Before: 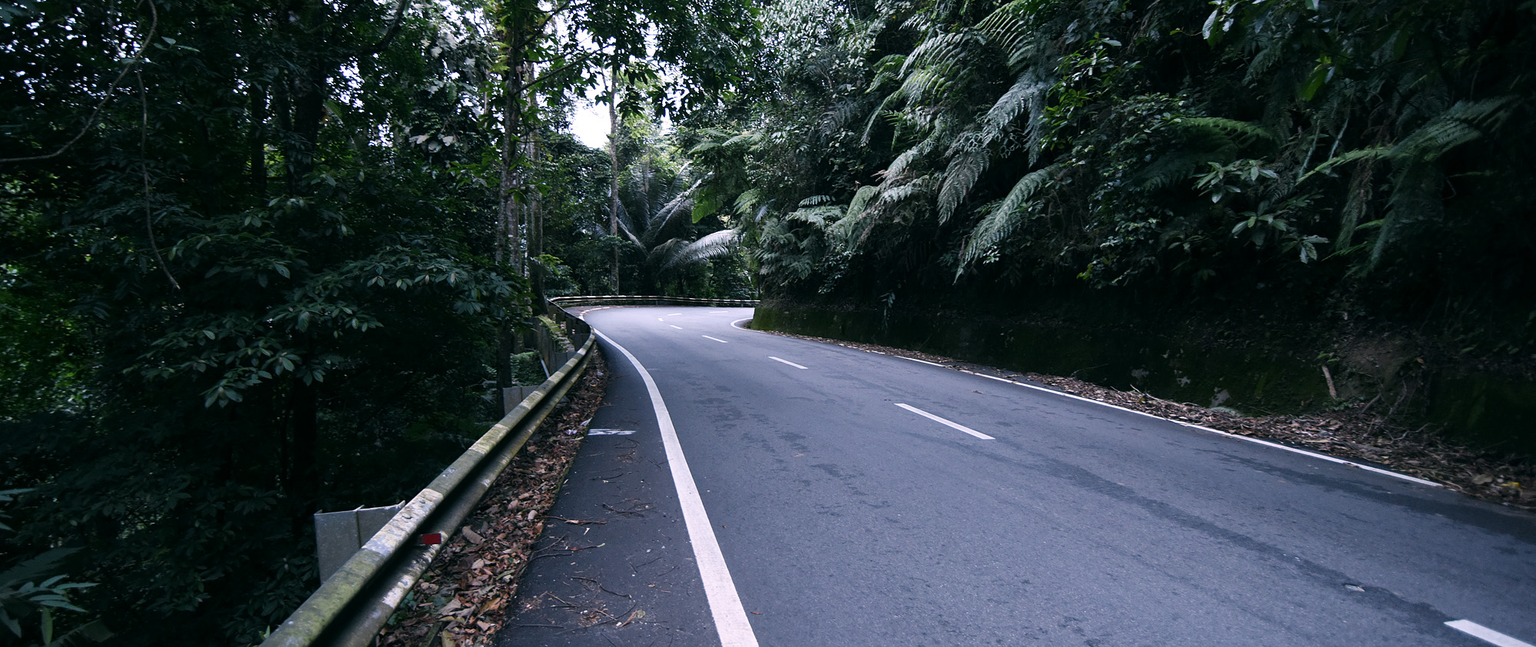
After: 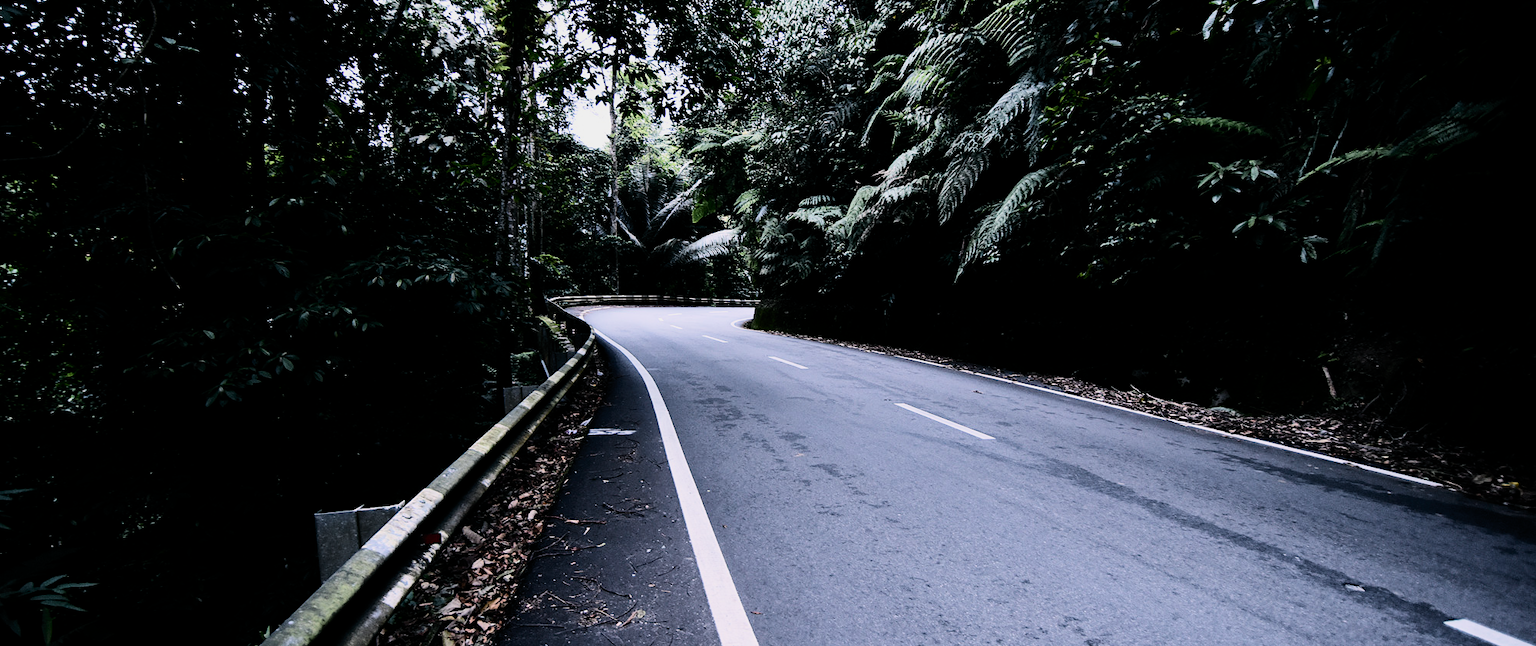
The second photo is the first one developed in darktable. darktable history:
filmic rgb: black relative exposure -4.97 EV, white relative exposure 3.97 EV, threshold 5.98 EV, hardness 2.89, contrast 1.396, enable highlight reconstruction true
tone curve: curves: ch0 [(0, 0) (0.003, 0.002) (0.011, 0.009) (0.025, 0.019) (0.044, 0.031) (0.069, 0.04) (0.1, 0.059) (0.136, 0.092) (0.177, 0.134) (0.224, 0.192) (0.277, 0.262) (0.335, 0.348) (0.399, 0.446) (0.468, 0.554) (0.543, 0.646) (0.623, 0.731) (0.709, 0.807) (0.801, 0.867) (0.898, 0.931) (1, 1)], color space Lab, independent channels, preserve colors none
